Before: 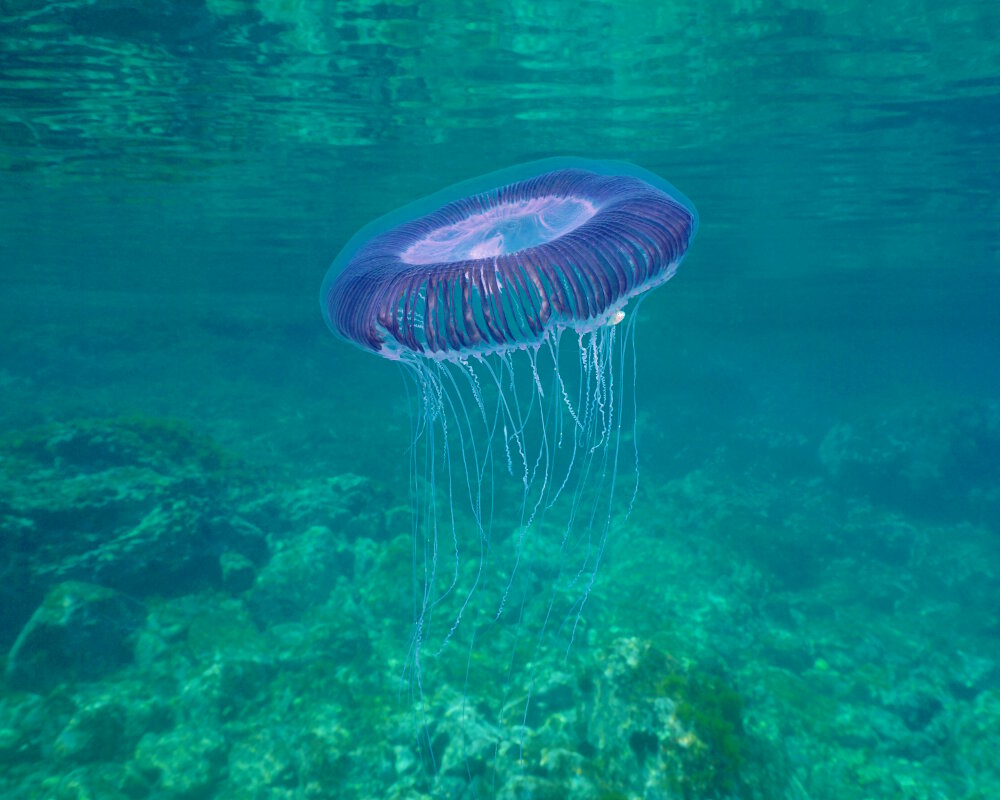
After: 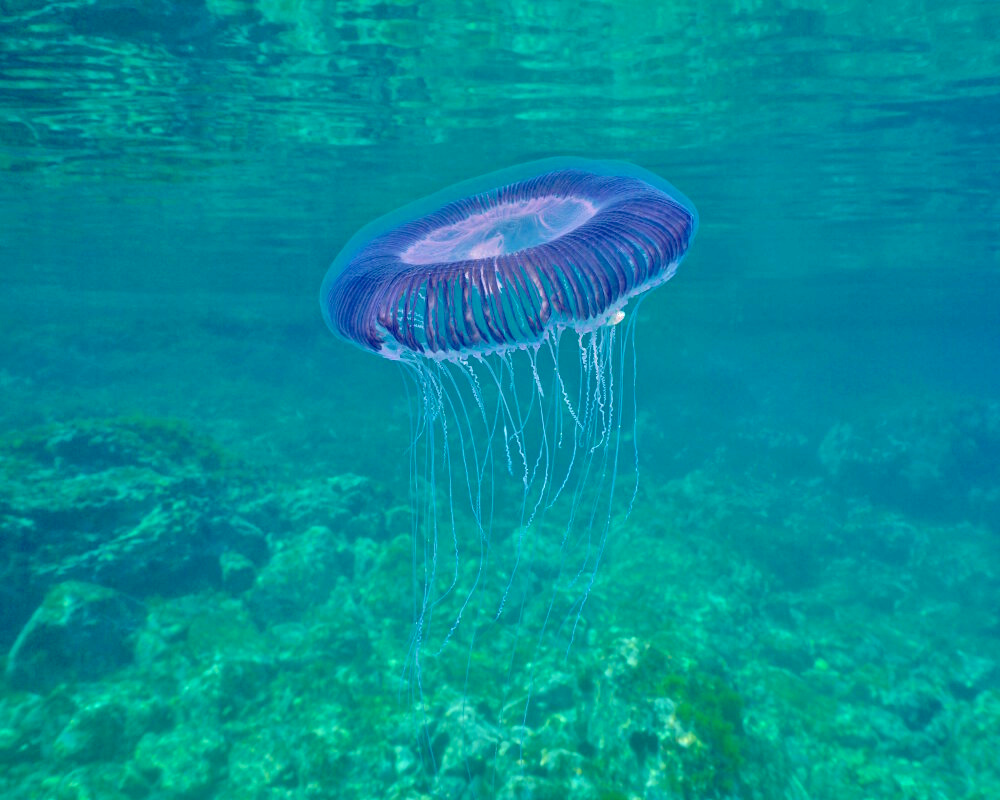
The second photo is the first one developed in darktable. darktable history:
exposure: black level correction 0.011, exposure -0.478 EV, compensate highlight preservation false
tone equalizer: -7 EV 0.15 EV, -6 EV 0.6 EV, -5 EV 1.15 EV, -4 EV 1.33 EV, -3 EV 1.15 EV, -2 EV 0.6 EV, -1 EV 0.15 EV, mask exposure compensation -0.5 EV
